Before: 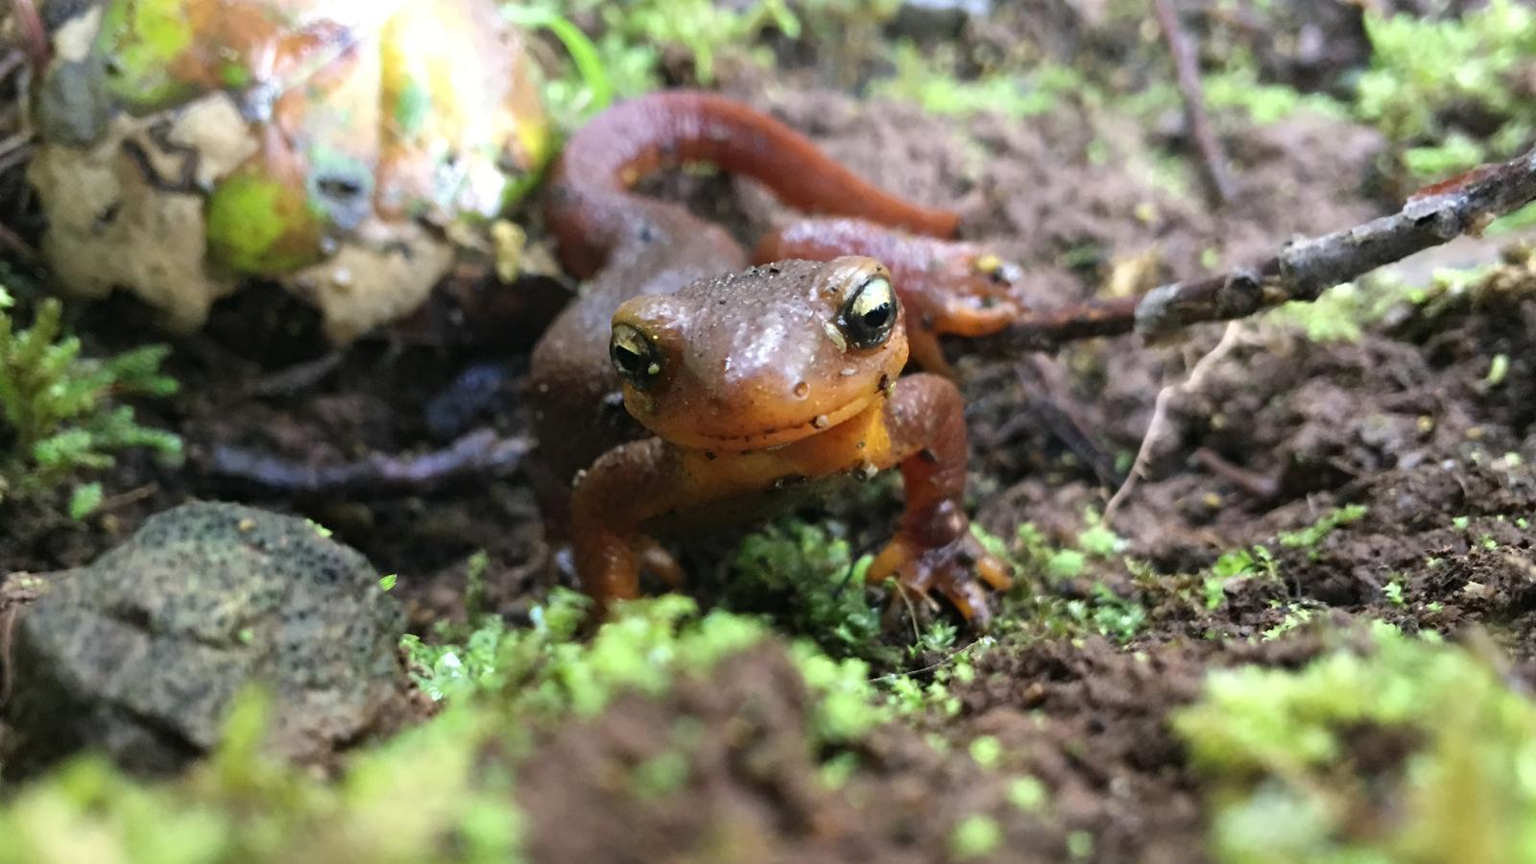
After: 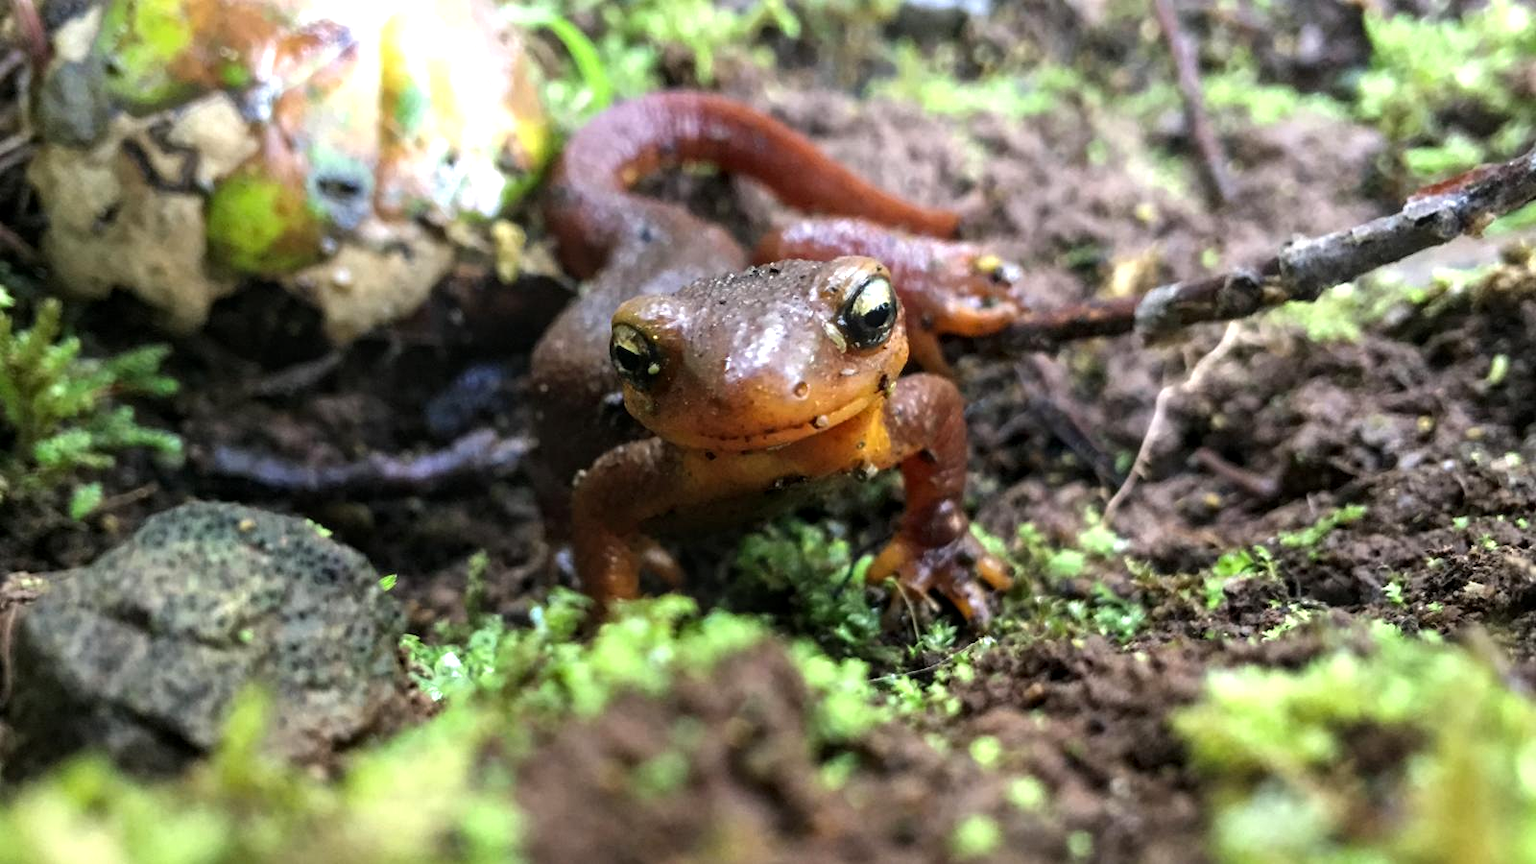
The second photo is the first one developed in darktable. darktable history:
color balance: contrast 10%
local contrast: on, module defaults
